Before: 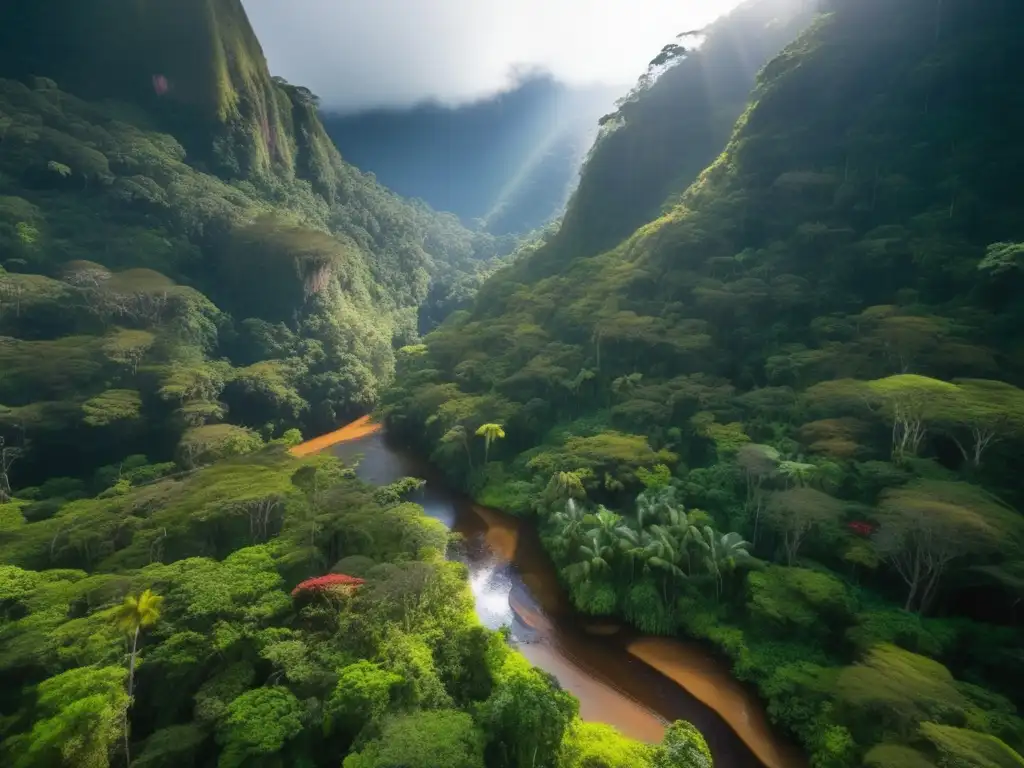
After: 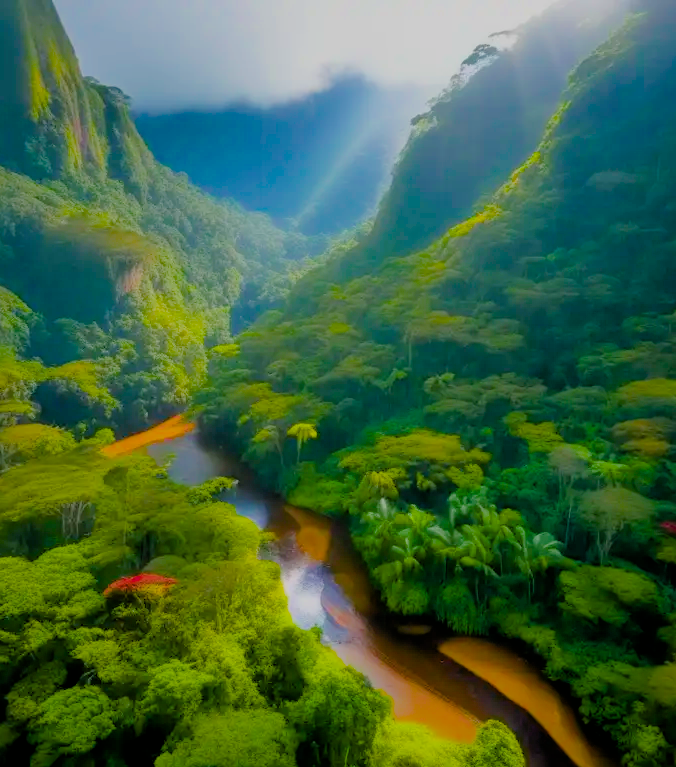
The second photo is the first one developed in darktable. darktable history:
color balance rgb: linear chroma grading › global chroma 20%, perceptual saturation grading › global saturation 65%, perceptual saturation grading › highlights 50%, perceptual saturation grading › shadows 30%, perceptual brilliance grading › global brilliance 12%, perceptual brilliance grading › highlights 15%, global vibrance 20%
filmic rgb: black relative exposure -4.42 EV, white relative exposure 6.58 EV, hardness 1.85, contrast 0.5
crop and rotate: left 18.442%, right 15.508%
